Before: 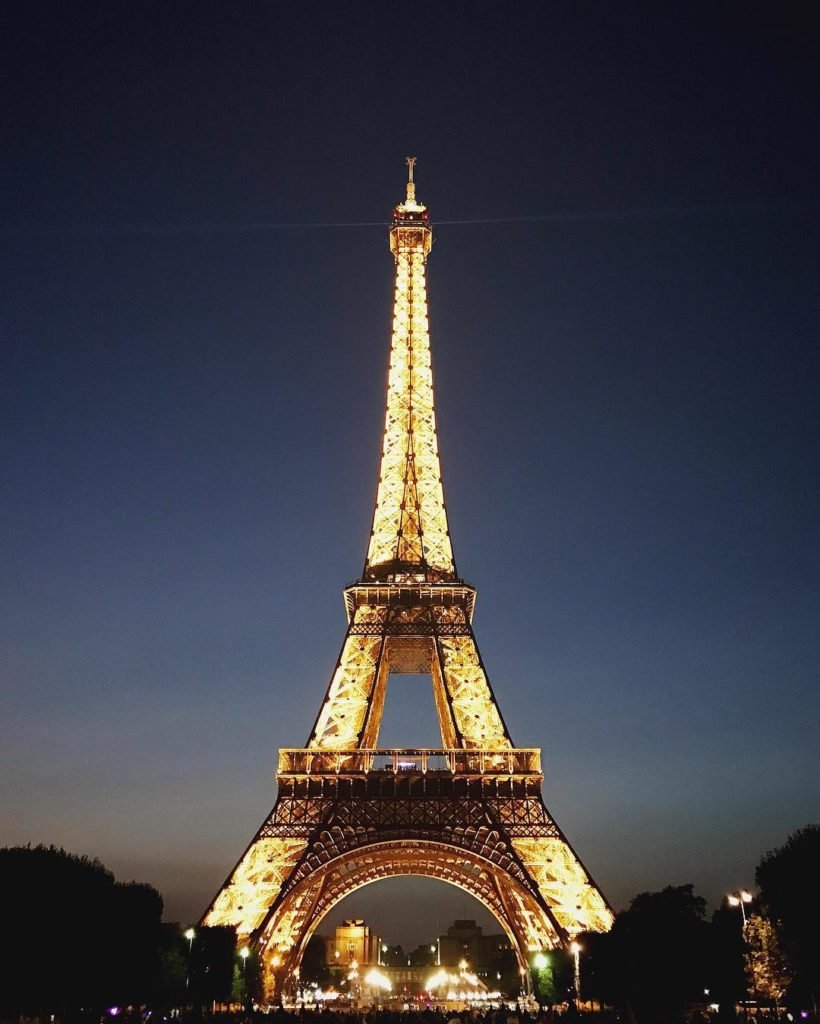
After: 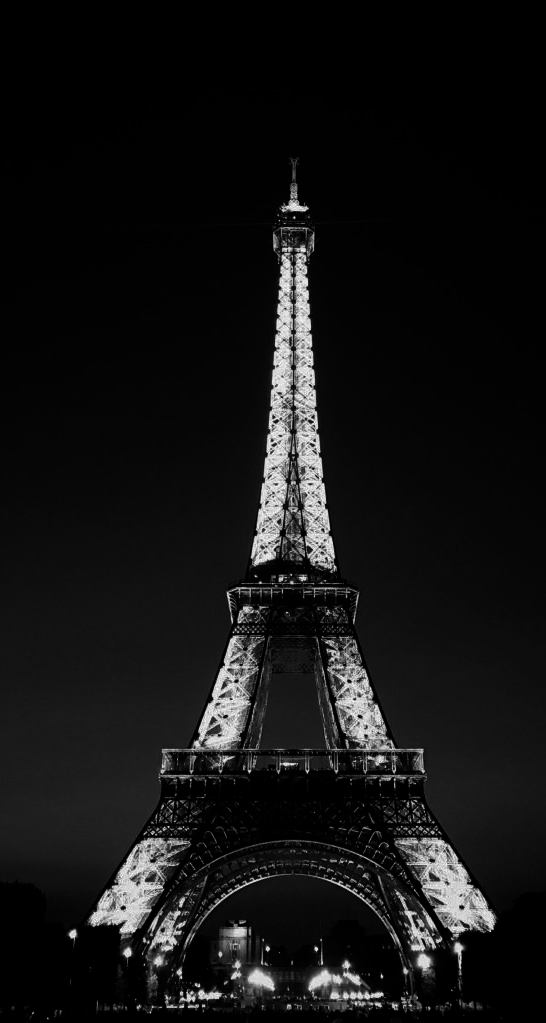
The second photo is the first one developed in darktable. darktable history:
contrast brightness saturation: contrast 0.02, brightness -1, saturation -1
color zones: curves: ch0 [(0.004, 0.588) (0.116, 0.636) (0.259, 0.476) (0.423, 0.464) (0.75, 0.5)]; ch1 [(0, 0) (0.143, 0) (0.286, 0) (0.429, 0) (0.571, 0) (0.714, 0) (0.857, 0)]
crop and rotate: left 14.292%, right 19.041%
